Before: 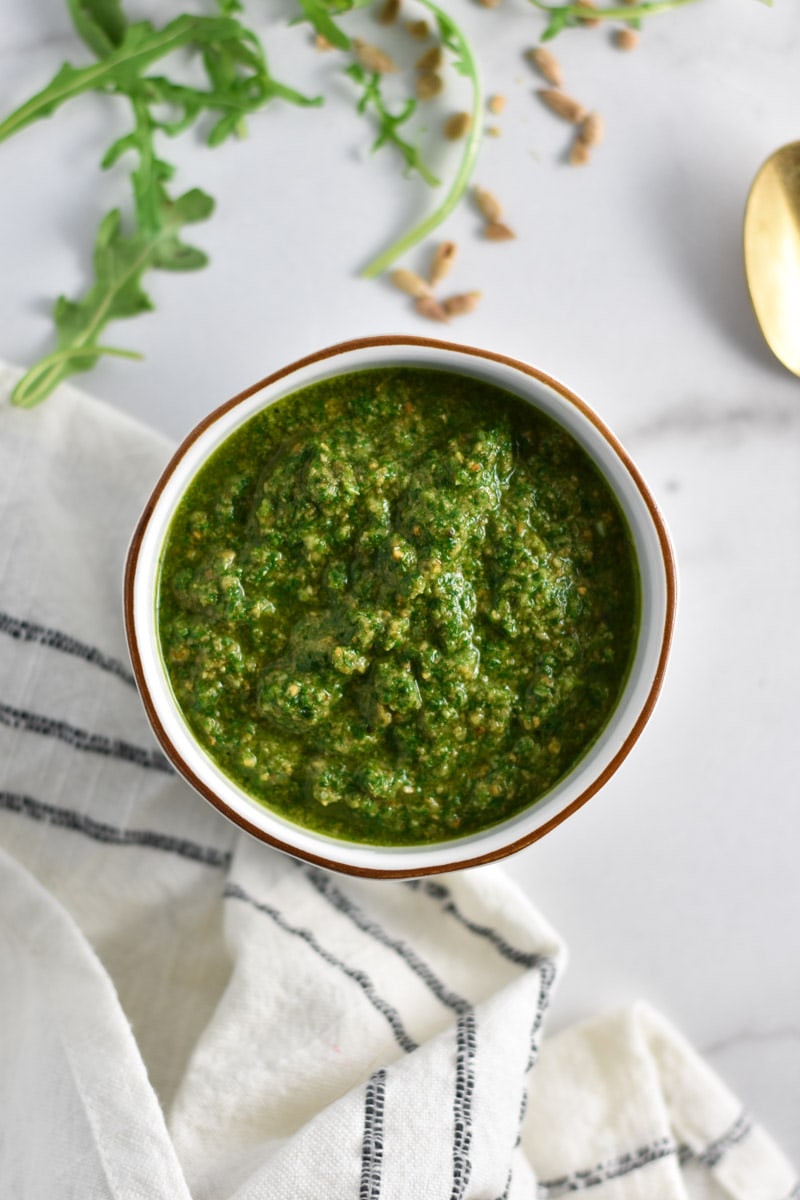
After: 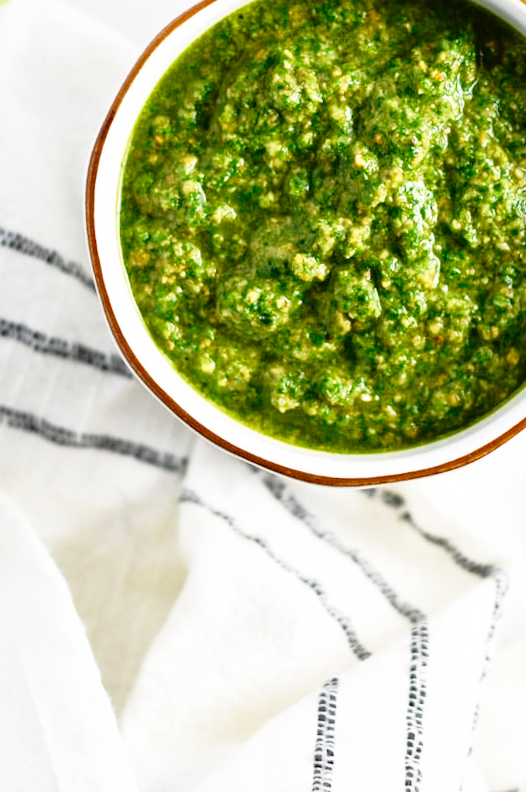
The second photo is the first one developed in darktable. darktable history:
crop and rotate: angle -0.981°, left 3.768%, top 32.275%, right 28.769%
base curve: curves: ch0 [(0, 0) (0.012, 0.01) (0.073, 0.168) (0.31, 0.711) (0.645, 0.957) (1, 1)], preserve colors none
